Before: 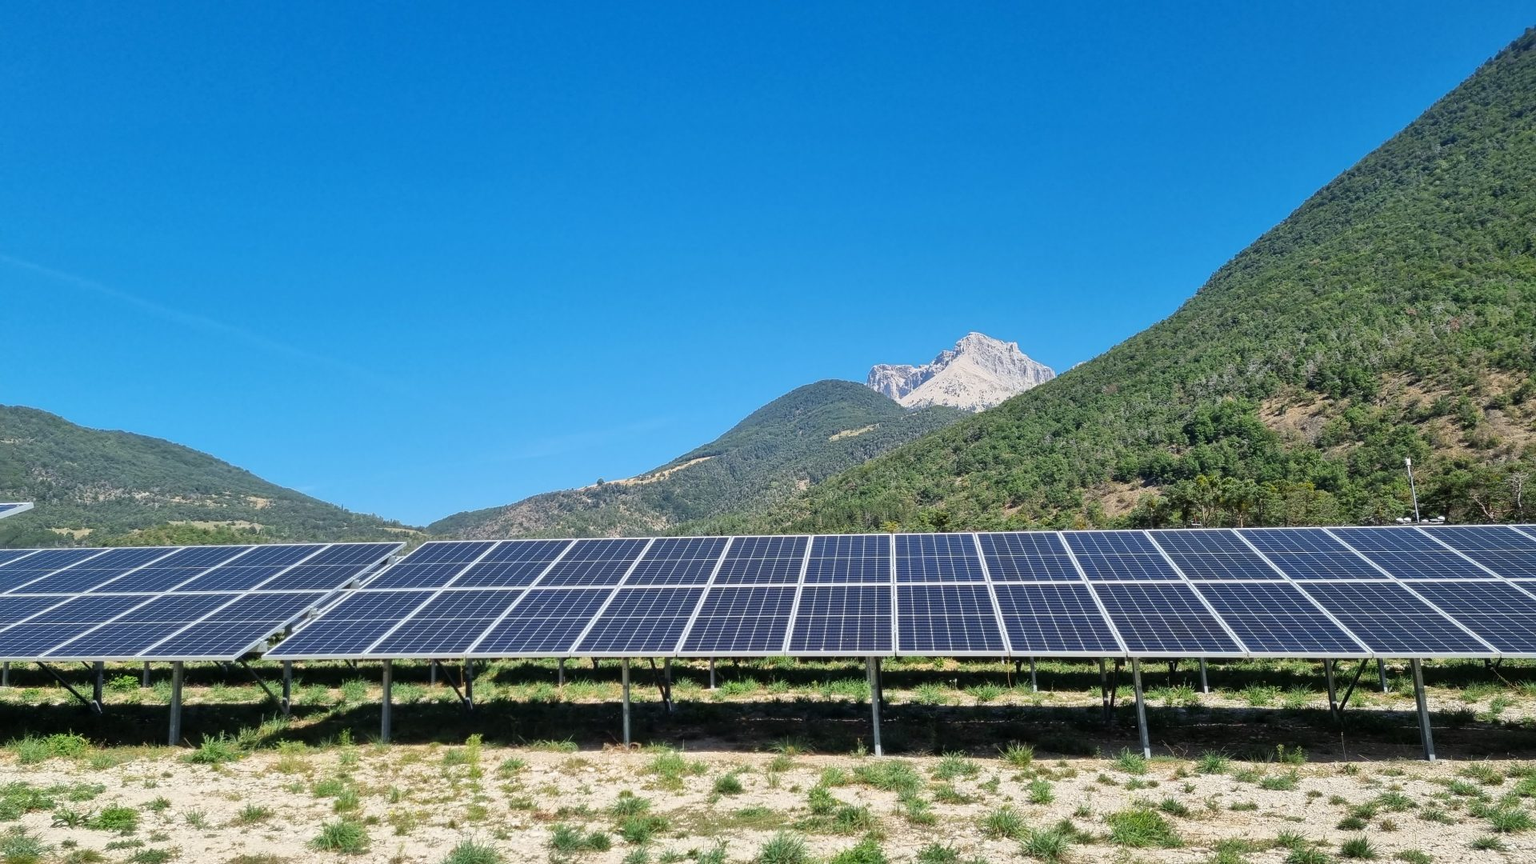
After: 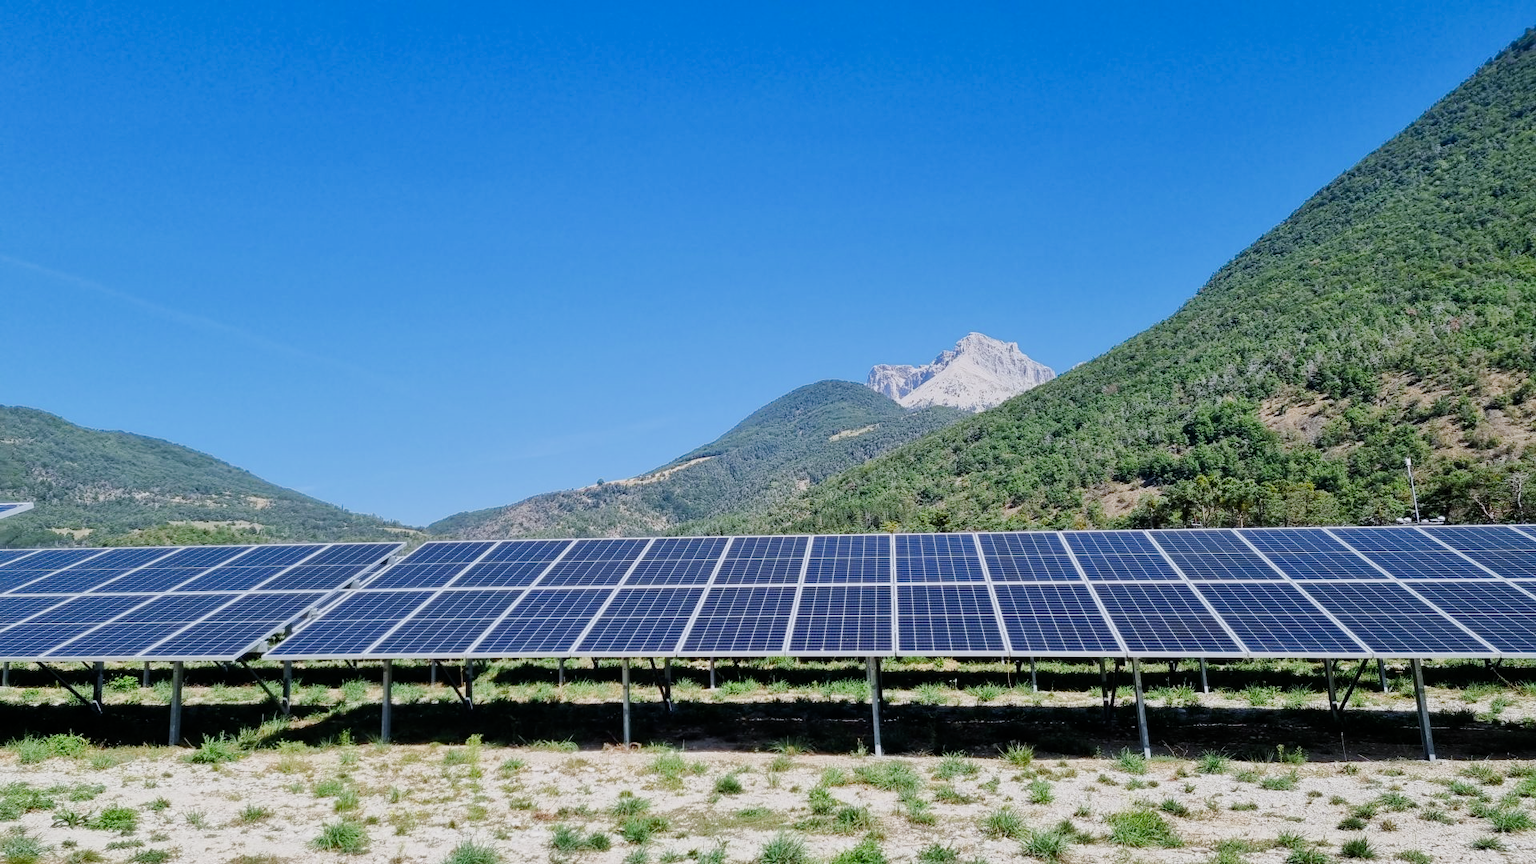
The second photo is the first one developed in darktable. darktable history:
filmic rgb: black relative exposure -7.98 EV, white relative exposure 3.83 EV, threshold 2.96 EV, hardness 4.32, enable highlight reconstruction true
color balance rgb: perceptual saturation grading › global saturation 20%, perceptual saturation grading › highlights -50.025%, perceptual saturation grading › shadows 30.261%, perceptual brilliance grading › highlights 6.613%, perceptual brilliance grading › mid-tones 17.385%, perceptual brilliance grading › shadows -5.287%
color calibration: illuminant as shot in camera, x 0.358, y 0.373, temperature 4628.91 K, gamut compression 0.99
